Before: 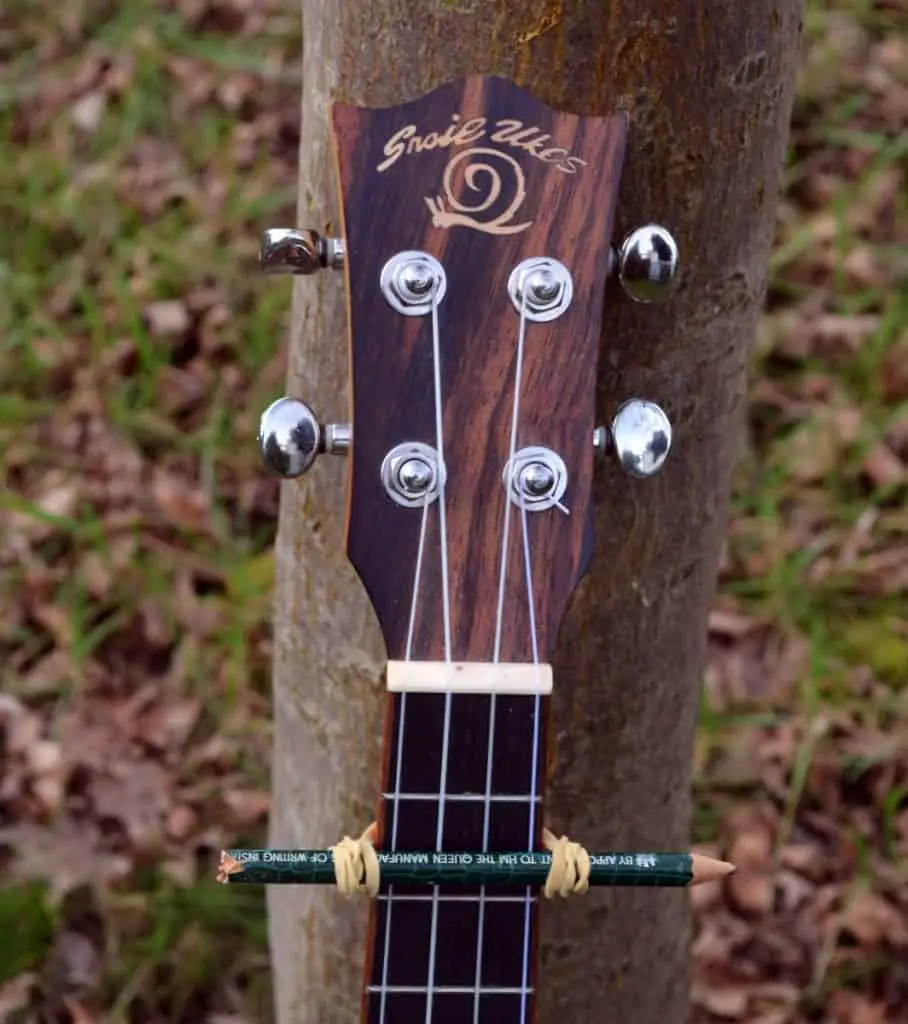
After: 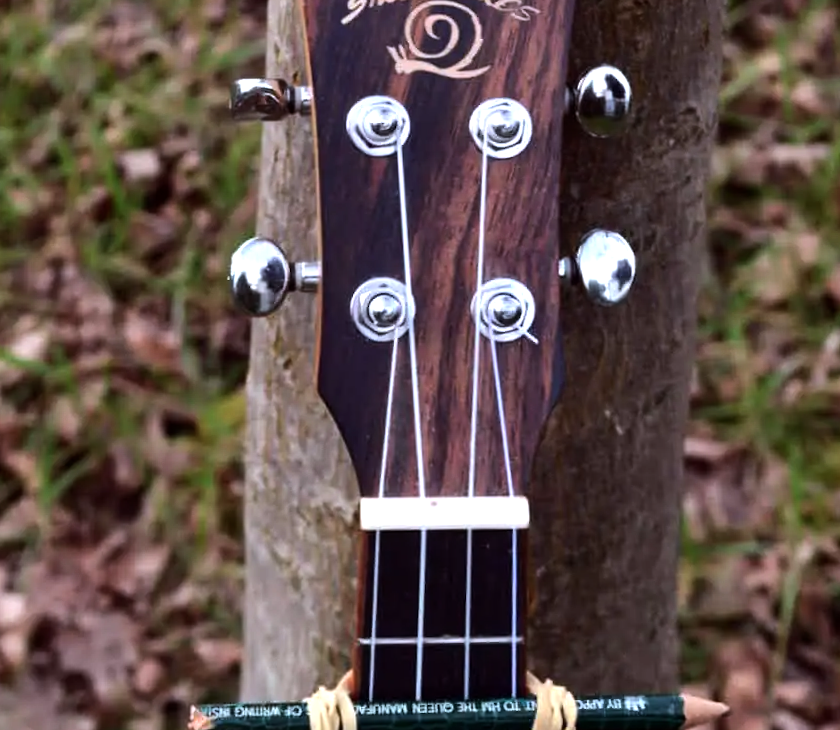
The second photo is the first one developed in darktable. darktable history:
crop: top 11.038%, bottom 13.962%
color correction: highlights a* -0.772, highlights b* -8.92
rotate and perspective: rotation -1.68°, lens shift (vertical) -0.146, crop left 0.049, crop right 0.912, crop top 0.032, crop bottom 0.96
tone equalizer: -8 EV -0.75 EV, -7 EV -0.7 EV, -6 EV -0.6 EV, -5 EV -0.4 EV, -3 EV 0.4 EV, -2 EV 0.6 EV, -1 EV 0.7 EV, +0 EV 0.75 EV, edges refinement/feathering 500, mask exposure compensation -1.57 EV, preserve details no
